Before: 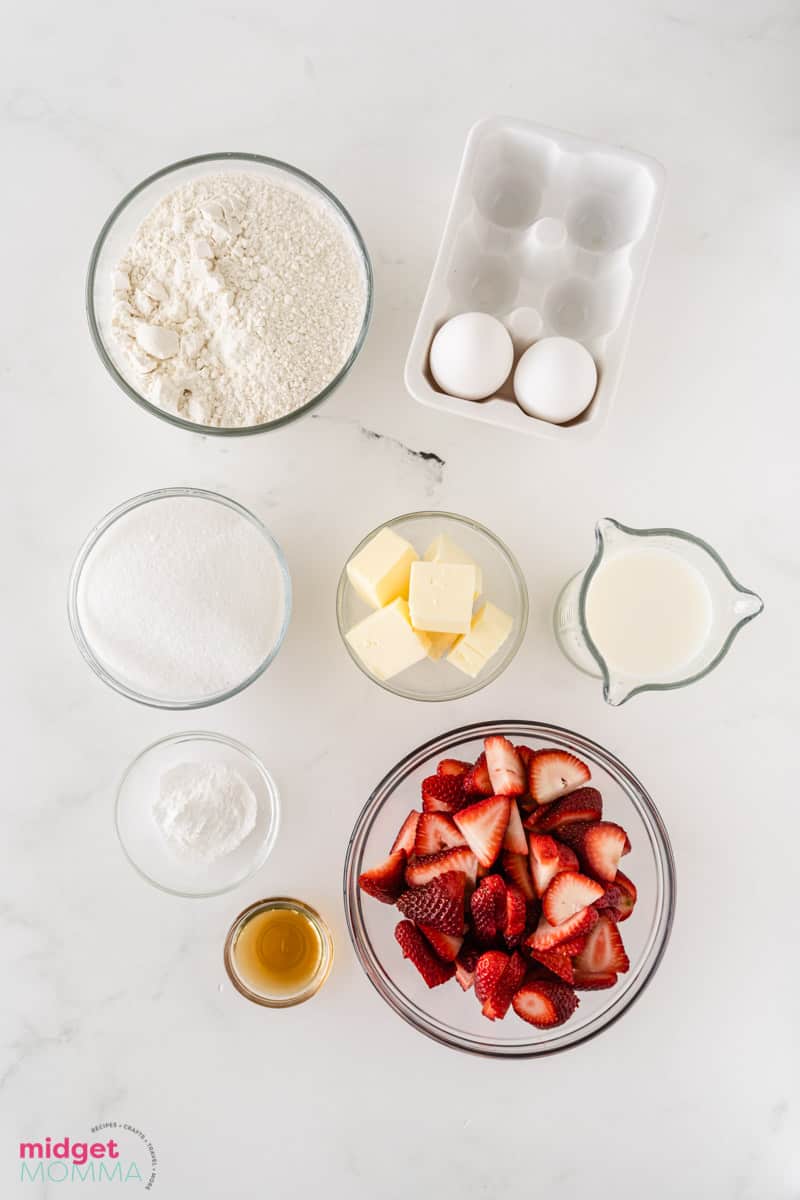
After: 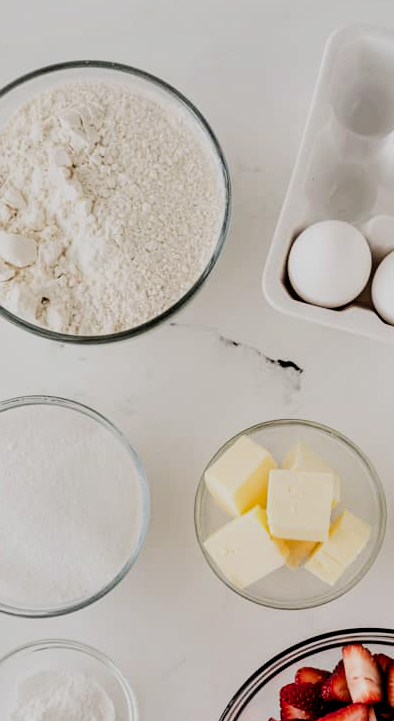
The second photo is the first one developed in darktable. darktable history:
contrast equalizer: octaves 7, y [[0.6 ×6], [0.55 ×6], [0 ×6], [0 ×6], [0 ×6]], mix 0.53
crop: left 17.835%, top 7.675%, right 32.881%, bottom 32.213%
exposure: exposure -0.462 EV, compensate highlight preservation false
filmic rgb: black relative exposure -5 EV, hardness 2.88, contrast 1.3
